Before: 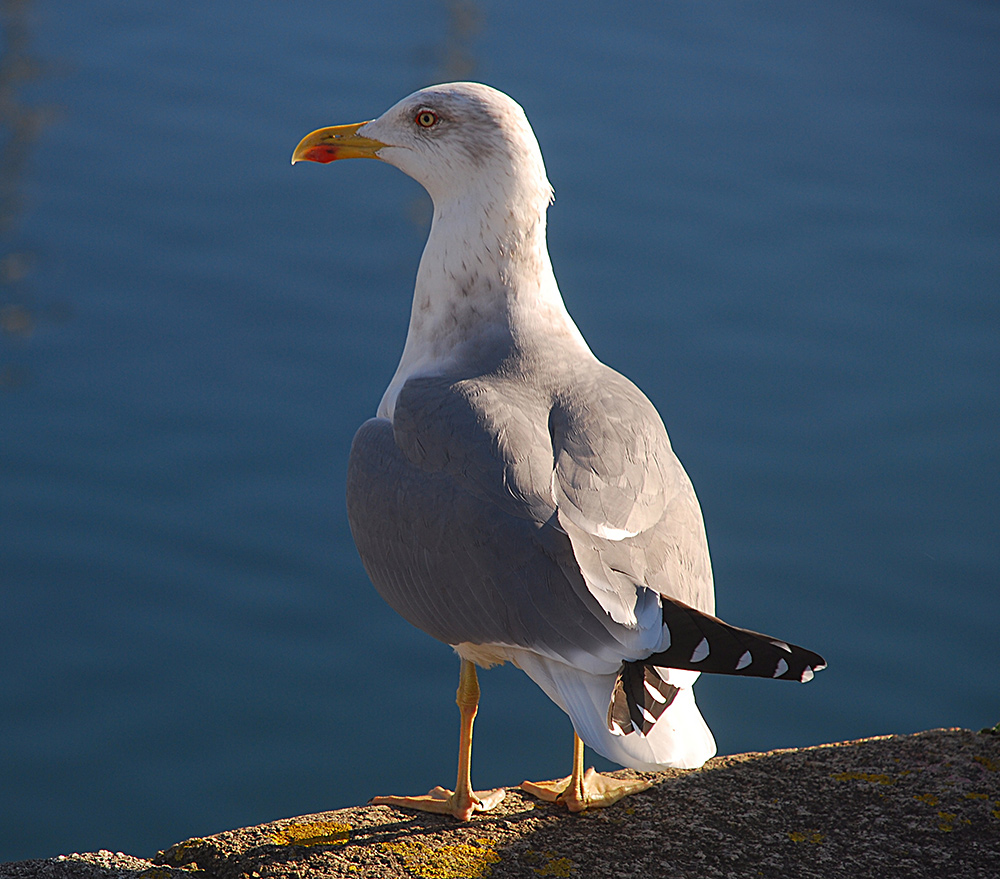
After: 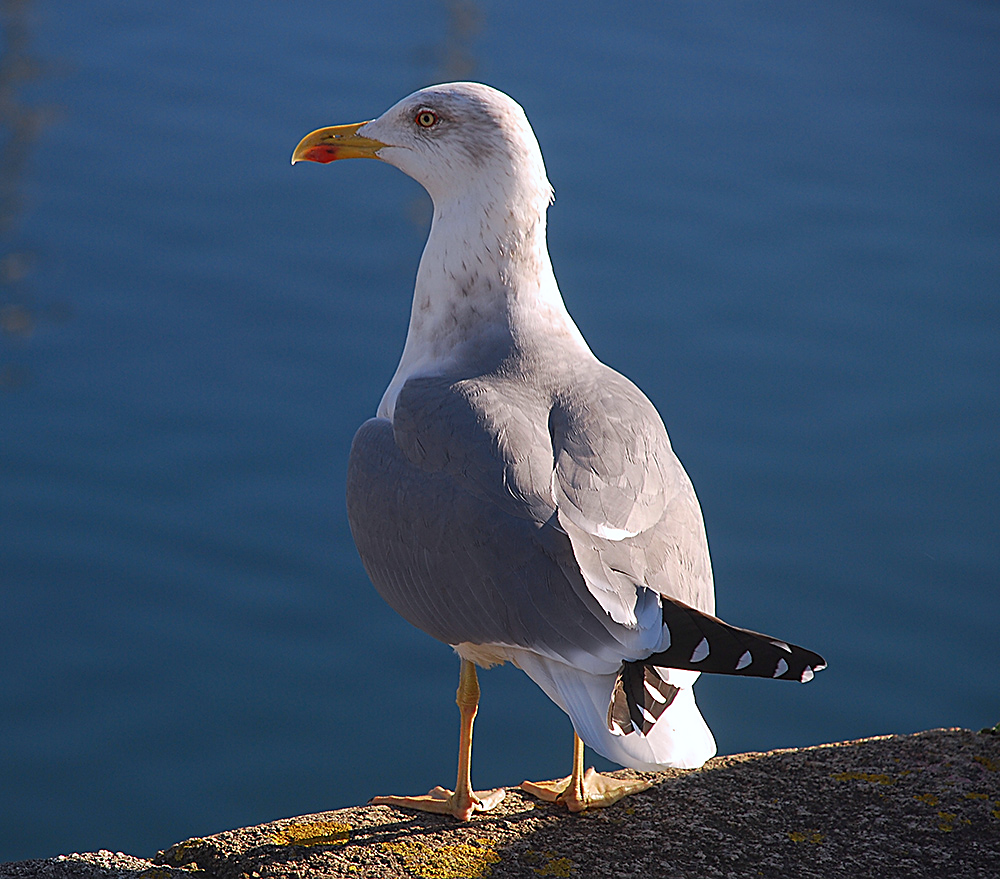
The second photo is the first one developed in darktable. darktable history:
sharpen: radius 1.48, amount 0.415, threshold 1.493
color calibration: illuminant as shot in camera, x 0.358, y 0.373, temperature 4628.91 K
